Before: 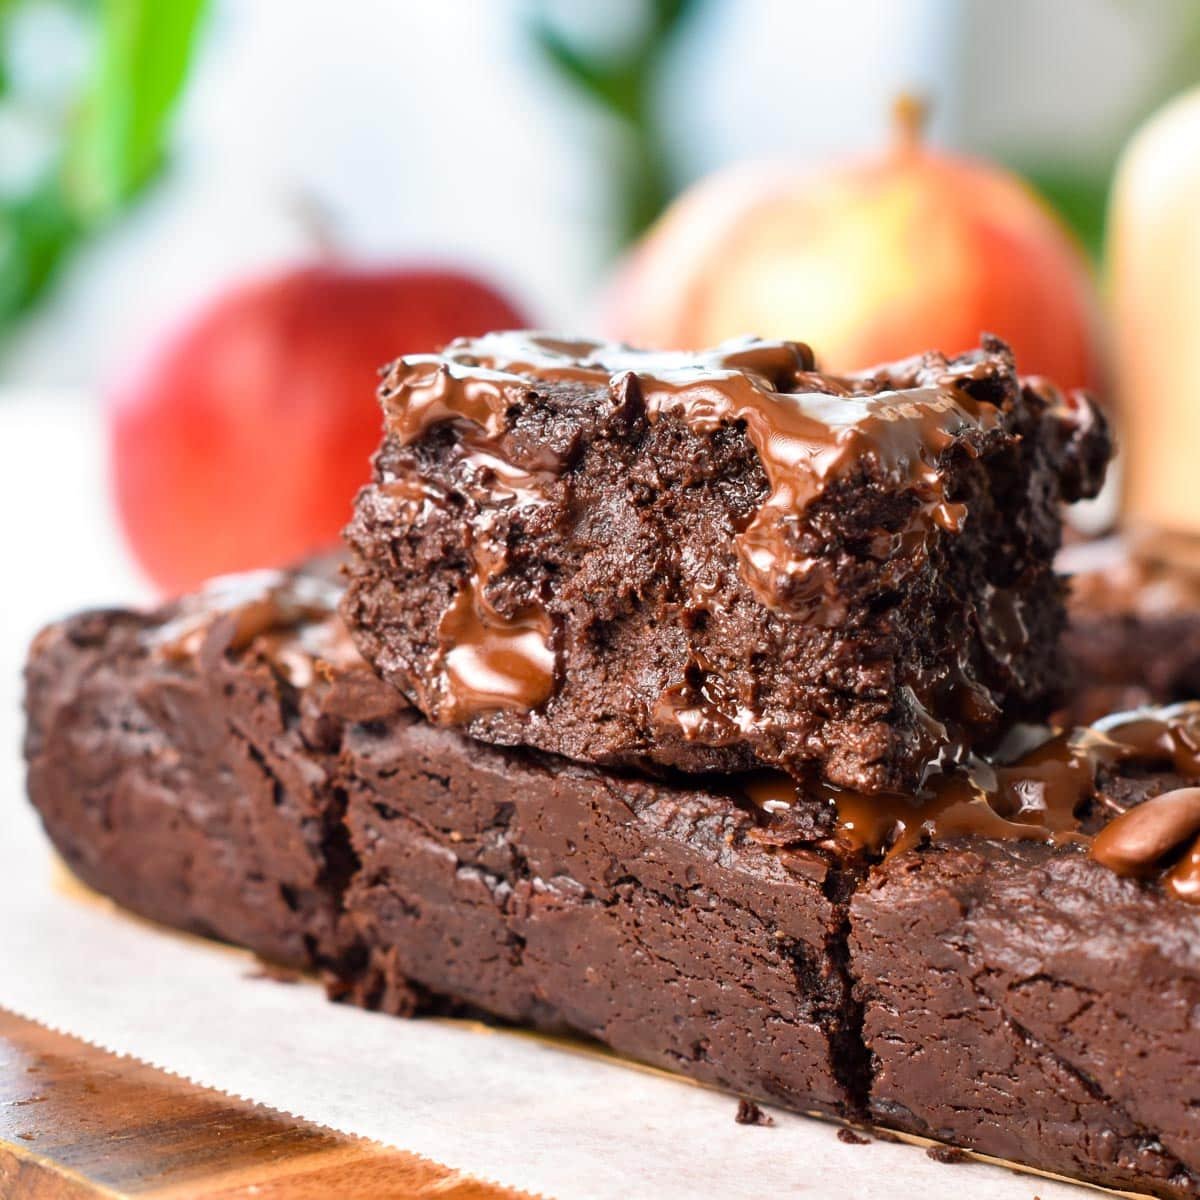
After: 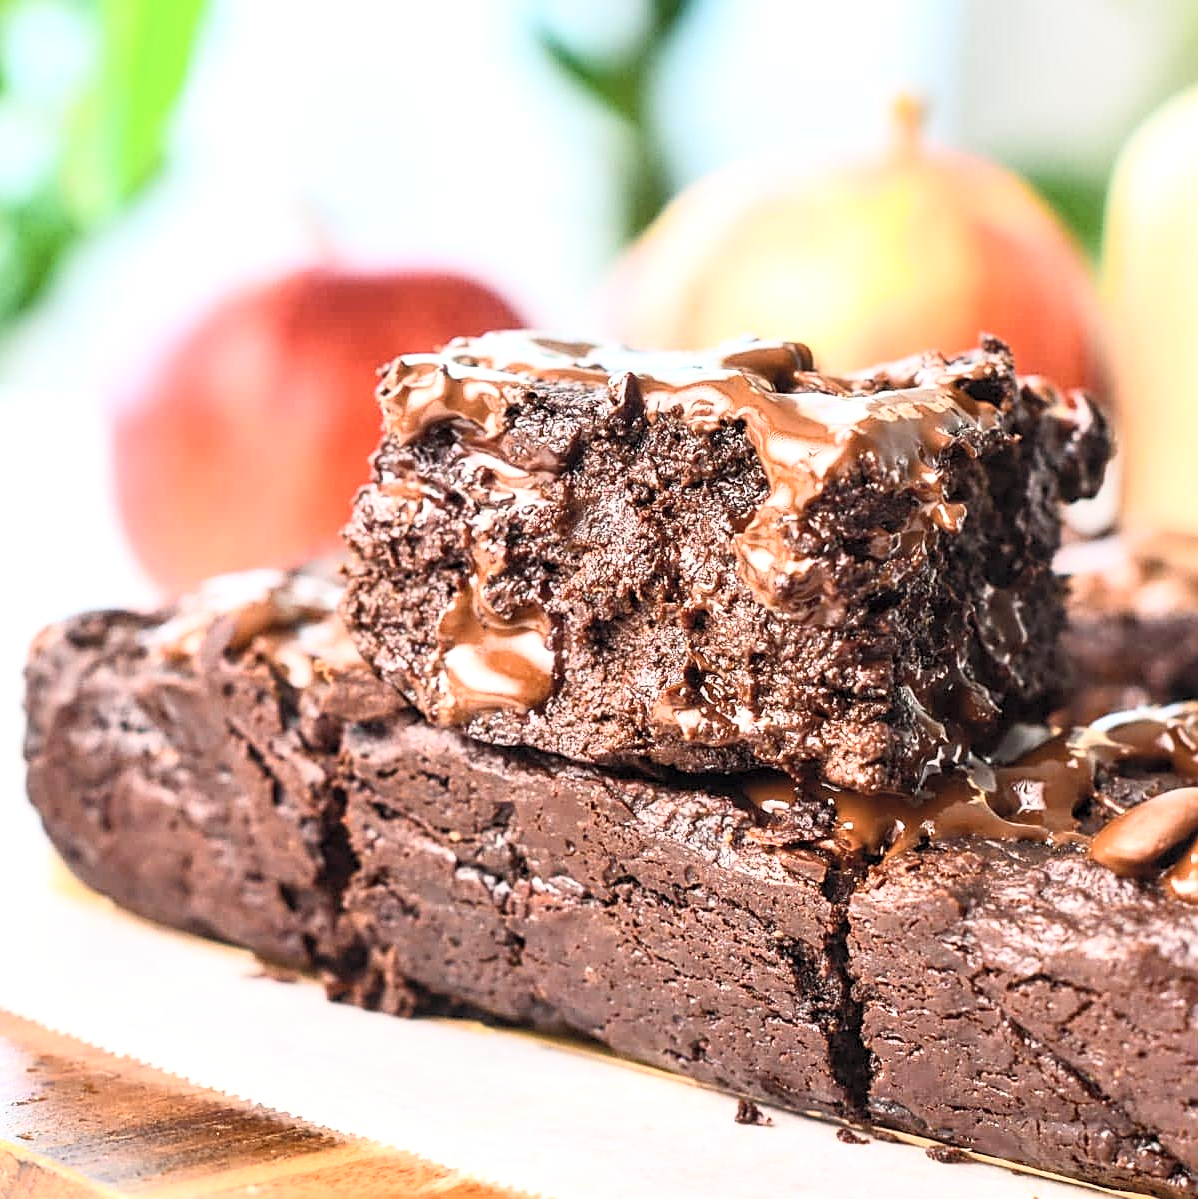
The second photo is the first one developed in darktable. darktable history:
local contrast: detail 130%
crop and rotate: left 0.149%, bottom 0.001%
sharpen: on, module defaults
contrast brightness saturation: contrast 0.374, brightness 0.512
